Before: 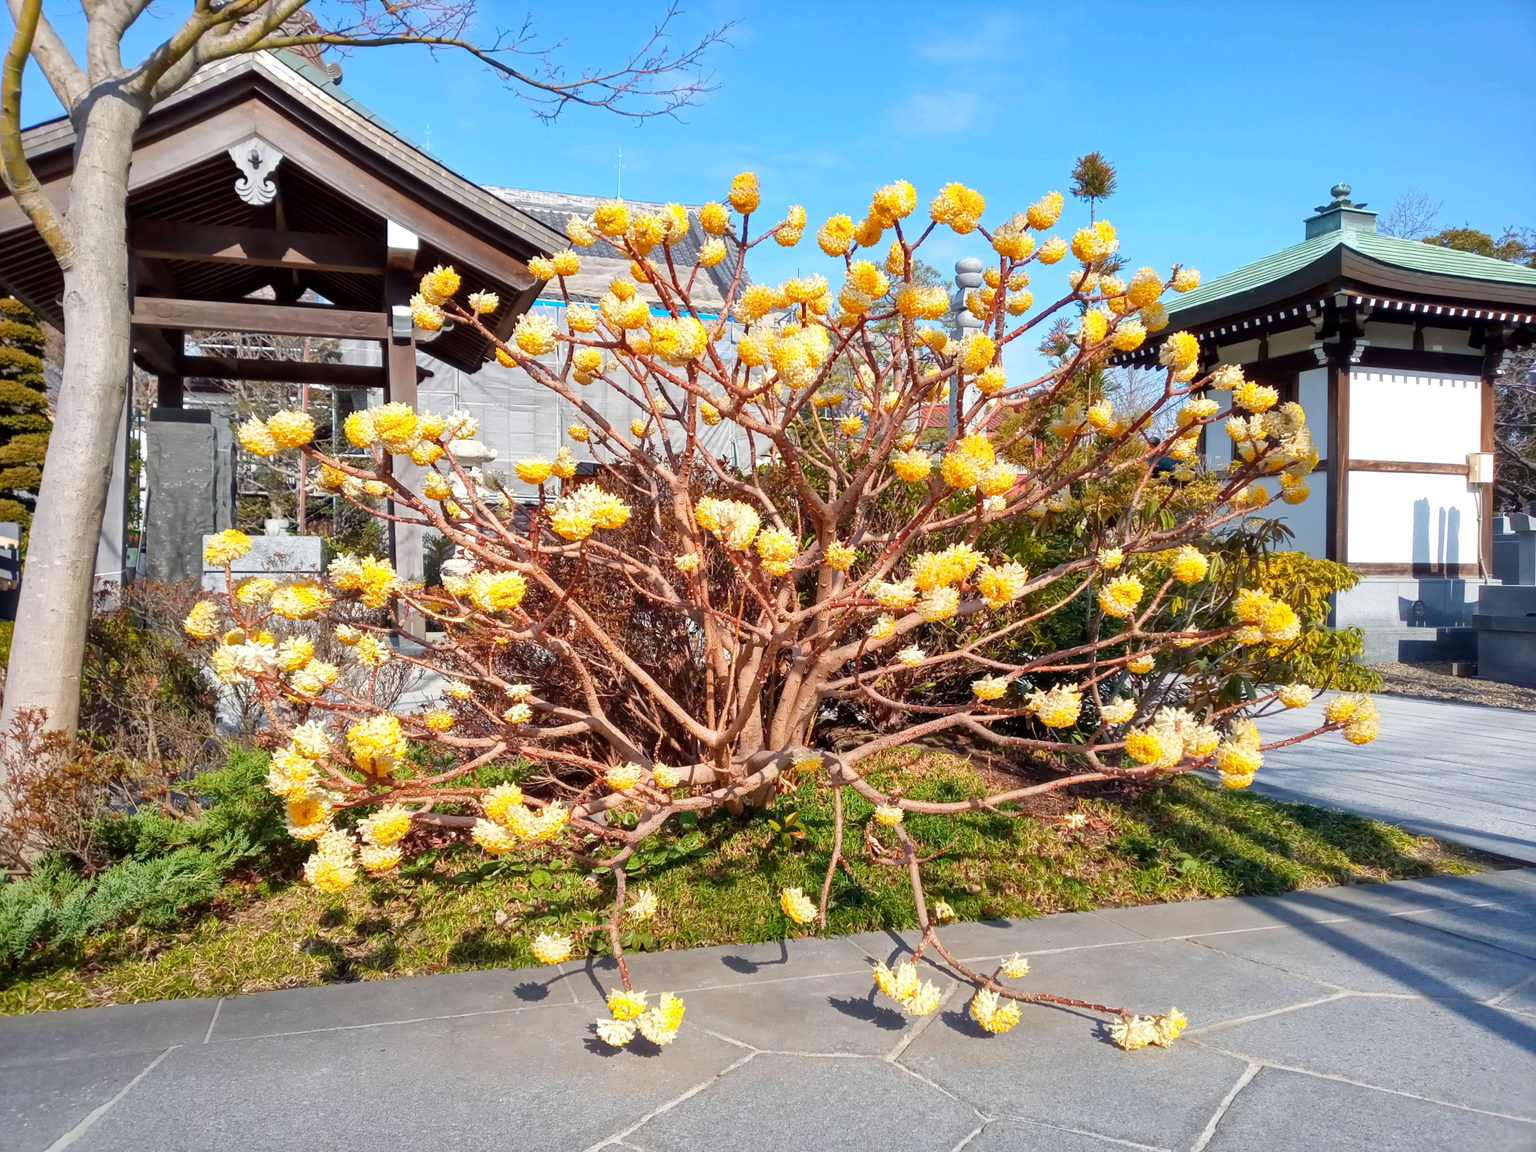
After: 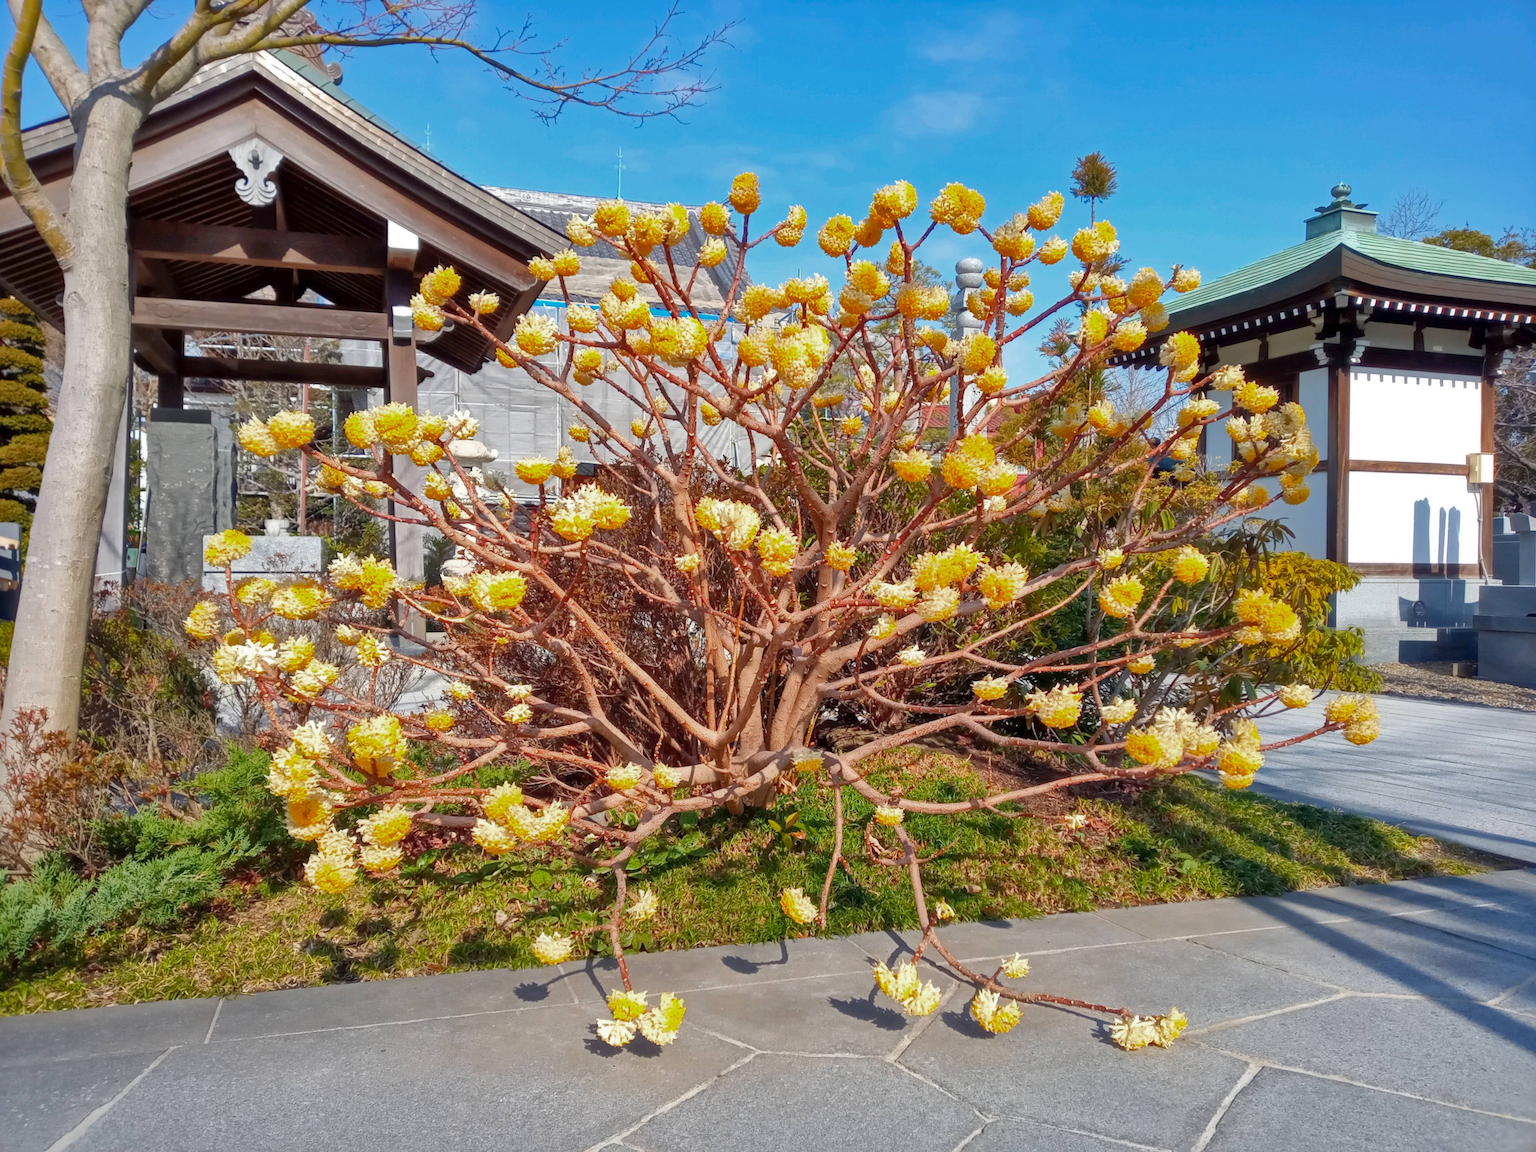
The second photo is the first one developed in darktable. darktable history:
shadows and highlights: on, module defaults
color zones: curves: ch0 [(0, 0.444) (0.143, 0.442) (0.286, 0.441) (0.429, 0.441) (0.571, 0.441) (0.714, 0.441) (0.857, 0.442) (1, 0.444)]
